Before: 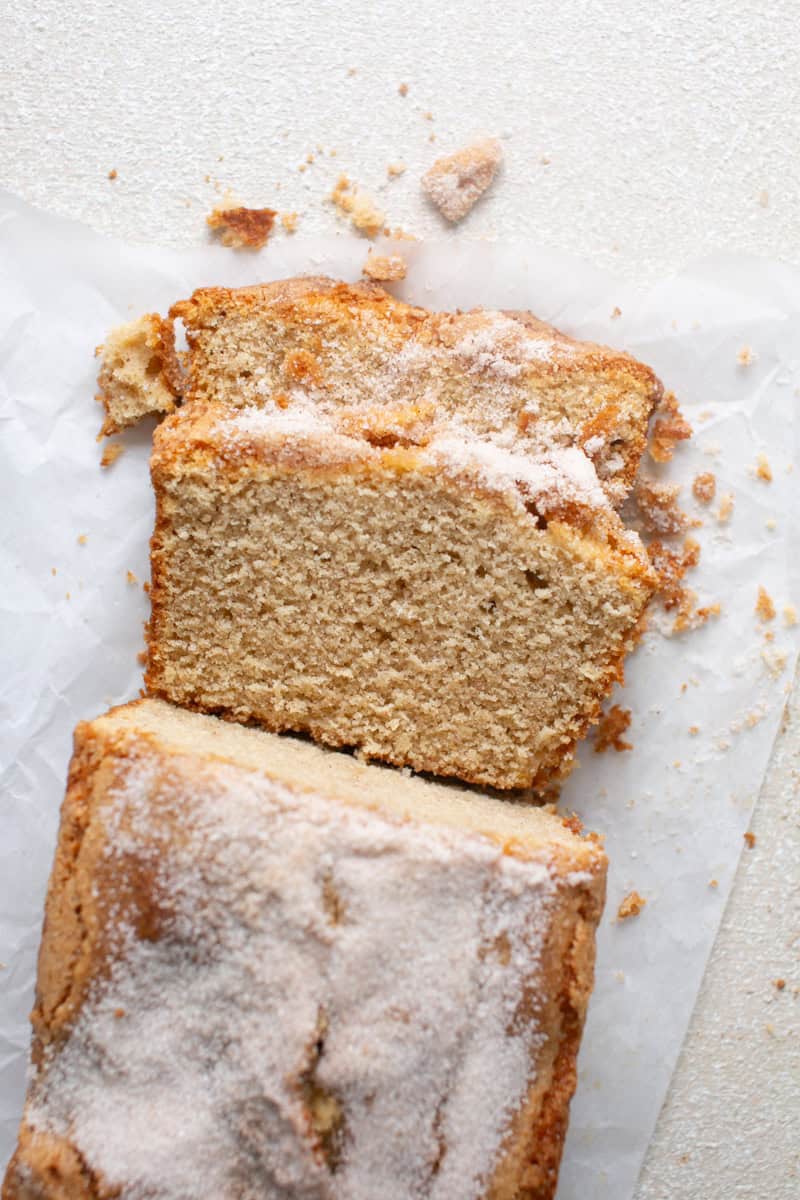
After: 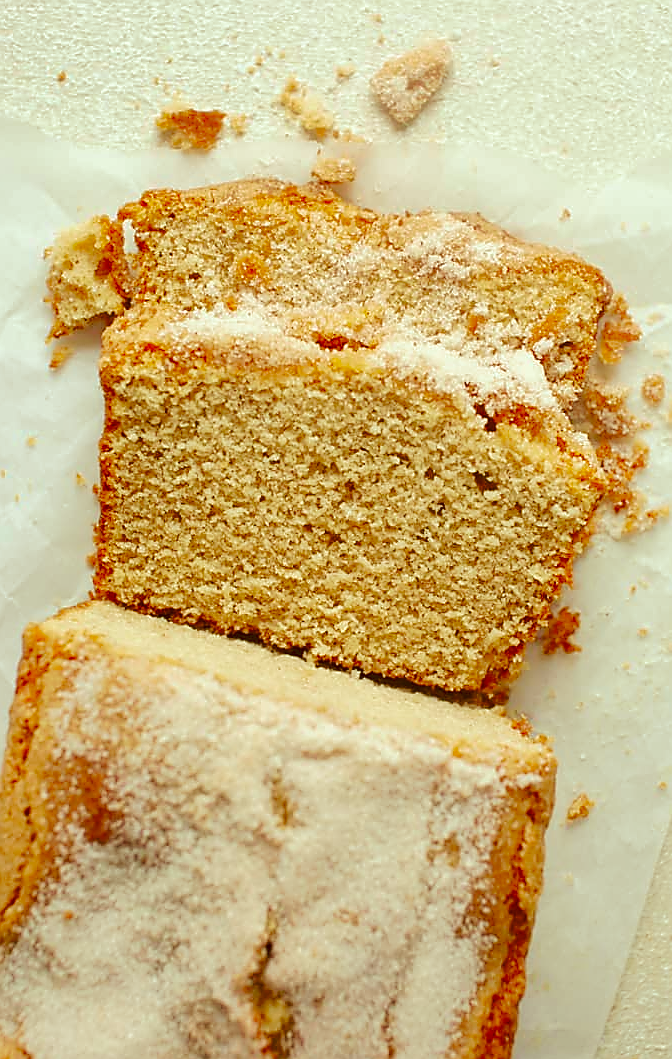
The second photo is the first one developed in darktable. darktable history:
crop: left 6.446%, top 8.188%, right 9.538%, bottom 3.548%
sharpen: radius 1.4, amount 1.25, threshold 0.7
tone curve: curves: ch0 [(0, 0) (0.003, 0.054) (0.011, 0.057) (0.025, 0.056) (0.044, 0.062) (0.069, 0.071) (0.1, 0.088) (0.136, 0.111) (0.177, 0.146) (0.224, 0.19) (0.277, 0.261) (0.335, 0.363) (0.399, 0.458) (0.468, 0.562) (0.543, 0.653) (0.623, 0.725) (0.709, 0.801) (0.801, 0.853) (0.898, 0.915) (1, 1)], preserve colors none
velvia: strength 45%
color correction: highlights a* -5.94, highlights b* 9.48, shadows a* 10.12, shadows b* 23.94
white balance: red 0.986, blue 1.01
shadows and highlights: on, module defaults
